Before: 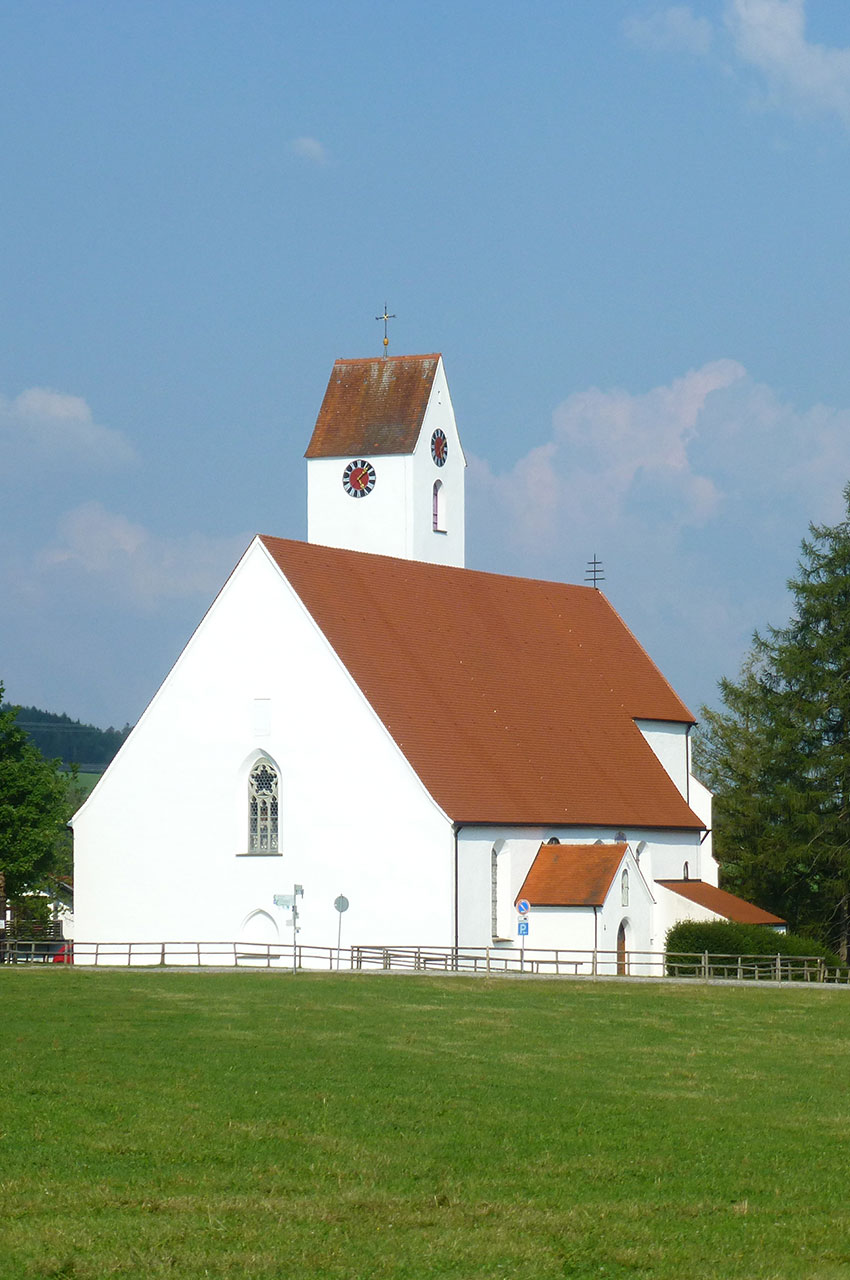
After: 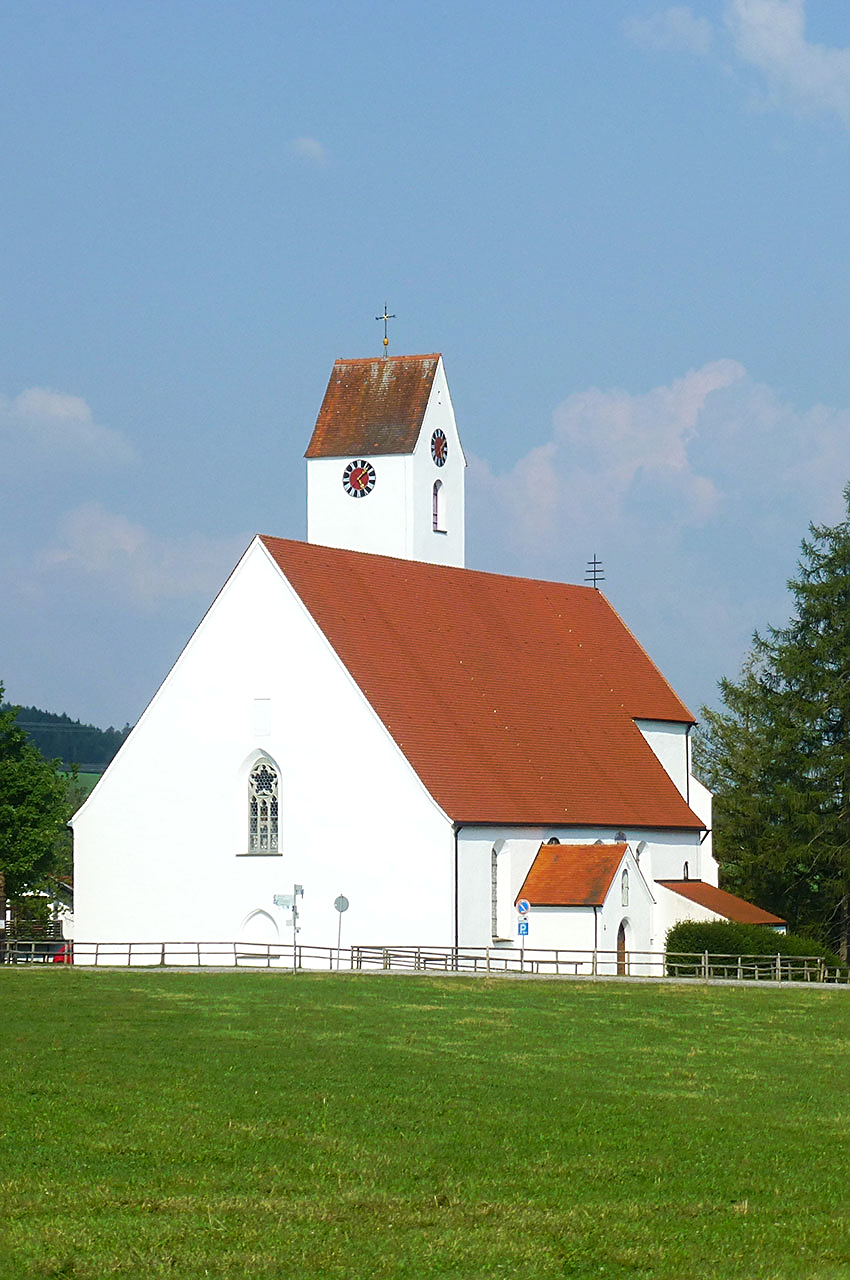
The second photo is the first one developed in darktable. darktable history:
tone equalizer: edges refinement/feathering 500, mask exposure compensation -1.57 EV, preserve details no
sharpen: on, module defaults
tone curve: curves: ch0 [(0, 0) (0.003, 0.003) (0.011, 0.011) (0.025, 0.024) (0.044, 0.043) (0.069, 0.068) (0.1, 0.097) (0.136, 0.133) (0.177, 0.173) (0.224, 0.219) (0.277, 0.271) (0.335, 0.327) (0.399, 0.39) (0.468, 0.457) (0.543, 0.582) (0.623, 0.655) (0.709, 0.734) (0.801, 0.817) (0.898, 0.906) (1, 1)], preserve colors none
